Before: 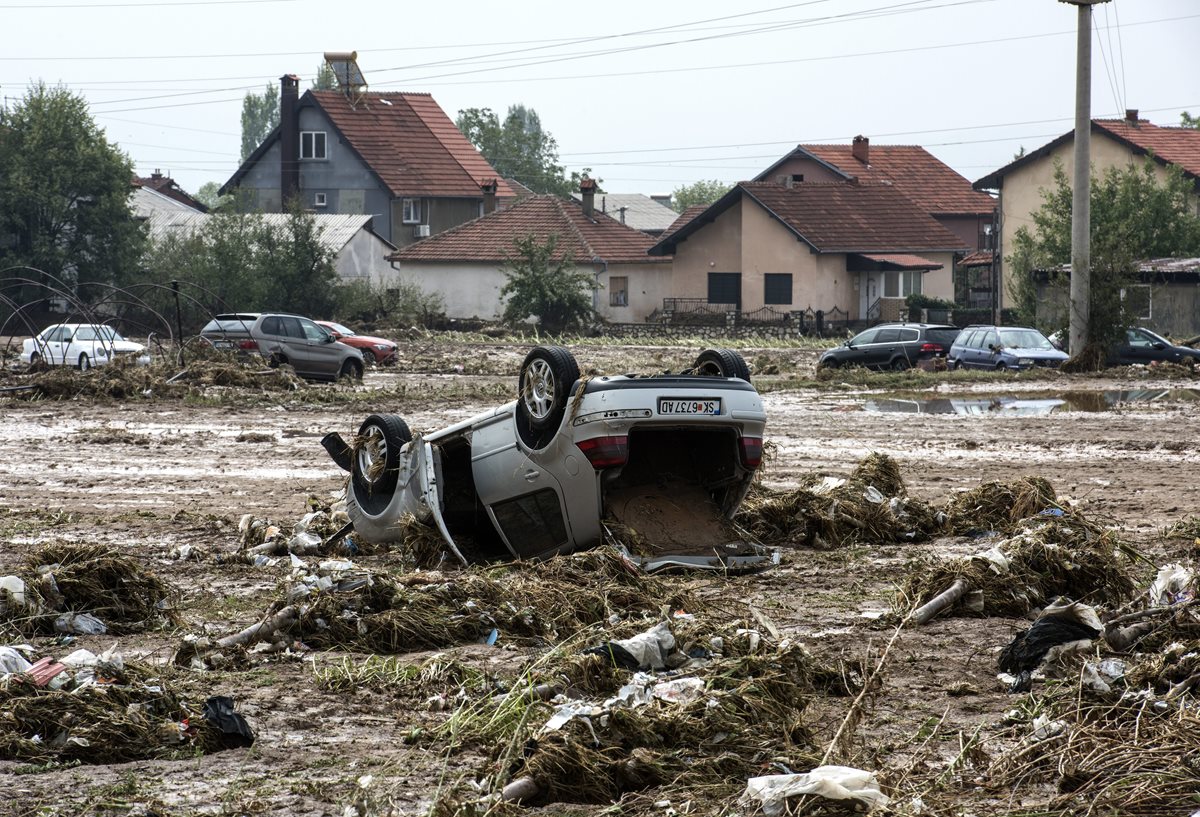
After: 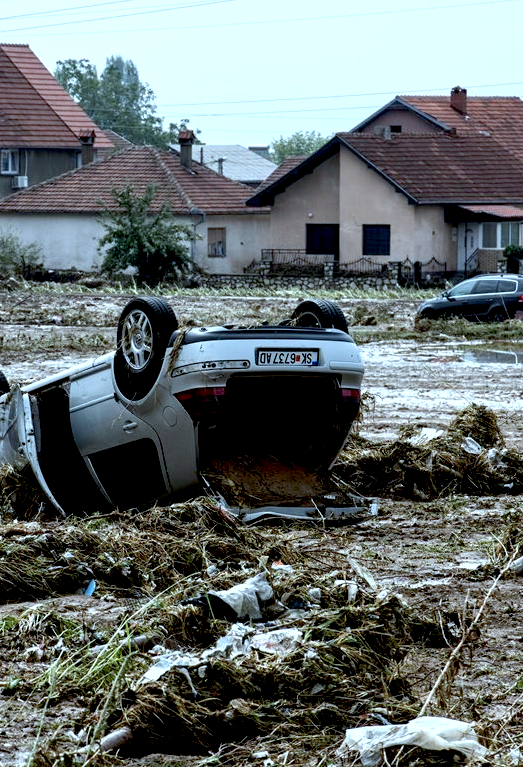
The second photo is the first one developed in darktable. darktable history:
crop: left 33.52%, top 6.014%, right 22.882%
local contrast: highlights 104%, shadows 98%, detail 120%, midtone range 0.2
exposure: black level correction 0.023, exposure 0.185 EV, compensate highlight preservation false
color calibration: x 0.383, y 0.372, temperature 3914.58 K
